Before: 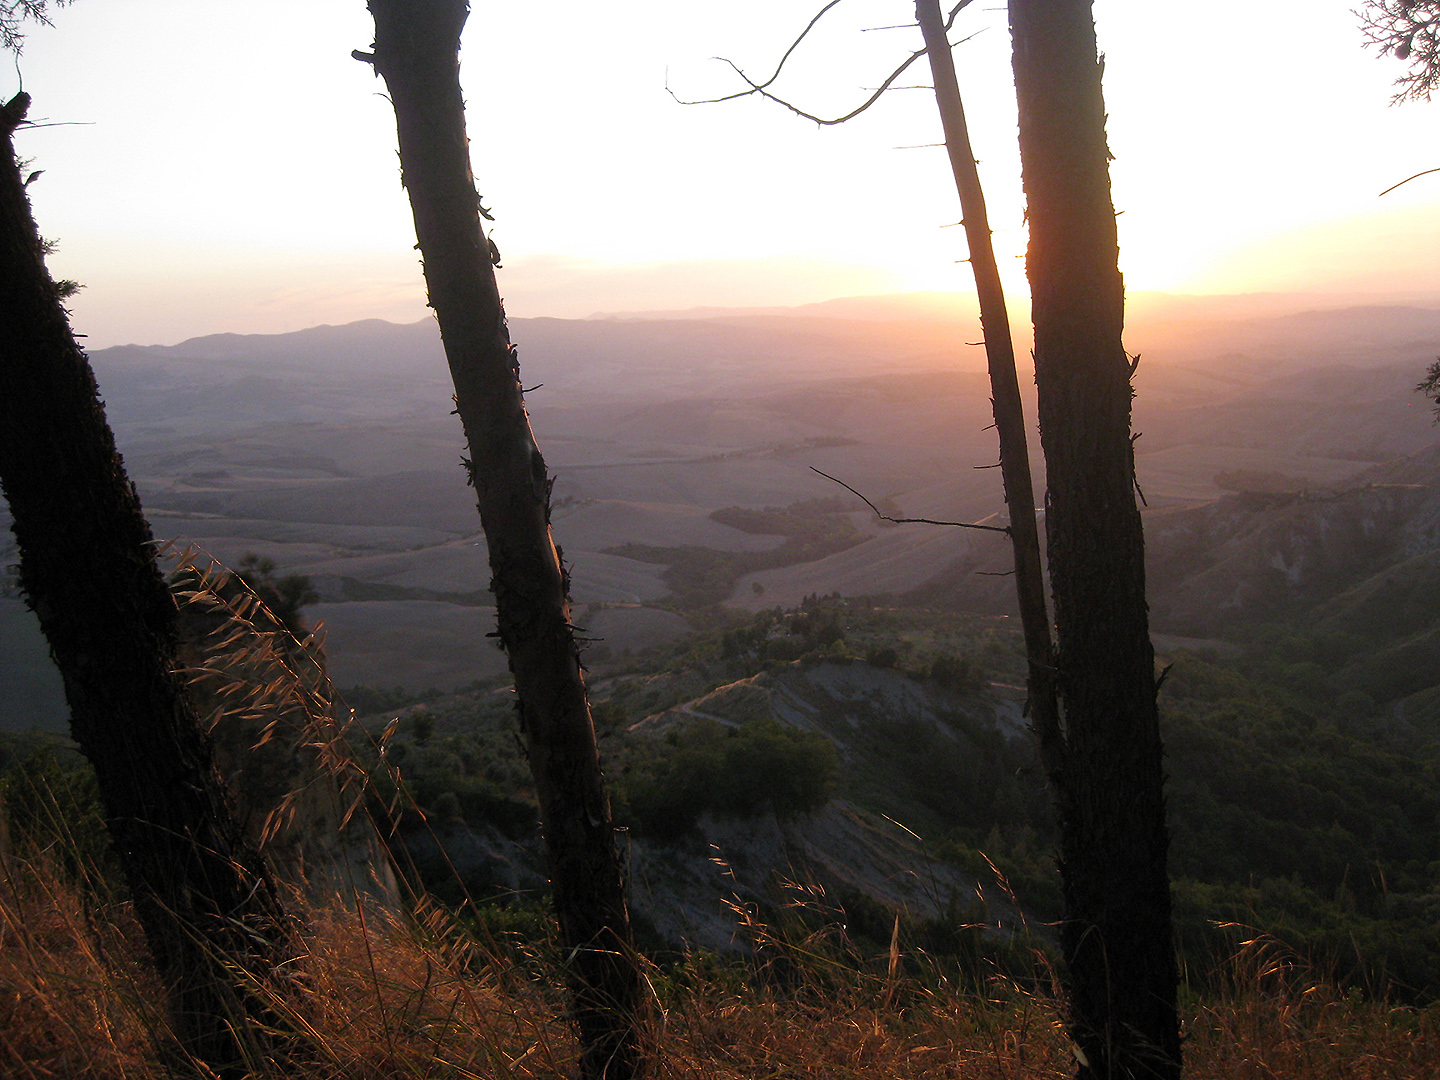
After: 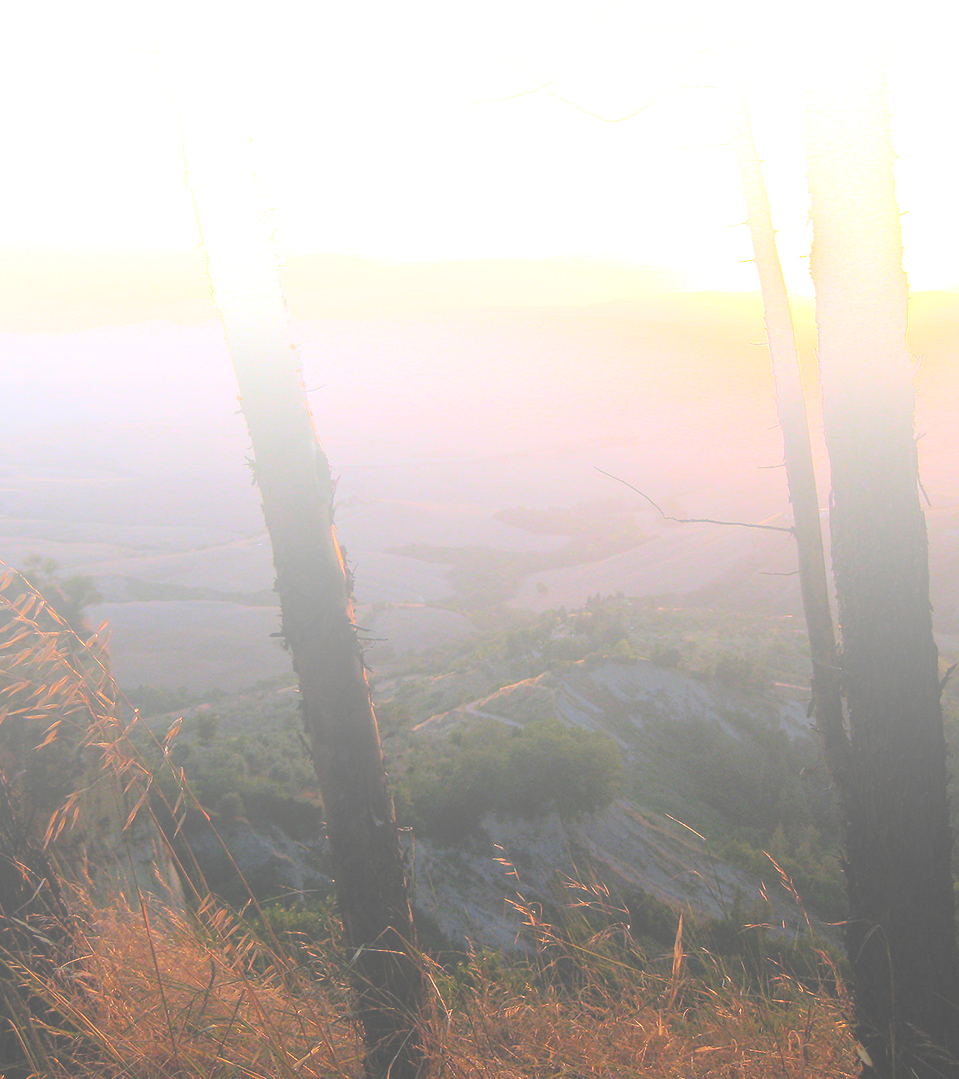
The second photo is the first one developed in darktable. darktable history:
crop and rotate: left 15.055%, right 18.278%
bloom: size 85%, threshold 5%, strength 85%
local contrast: on, module defaults
